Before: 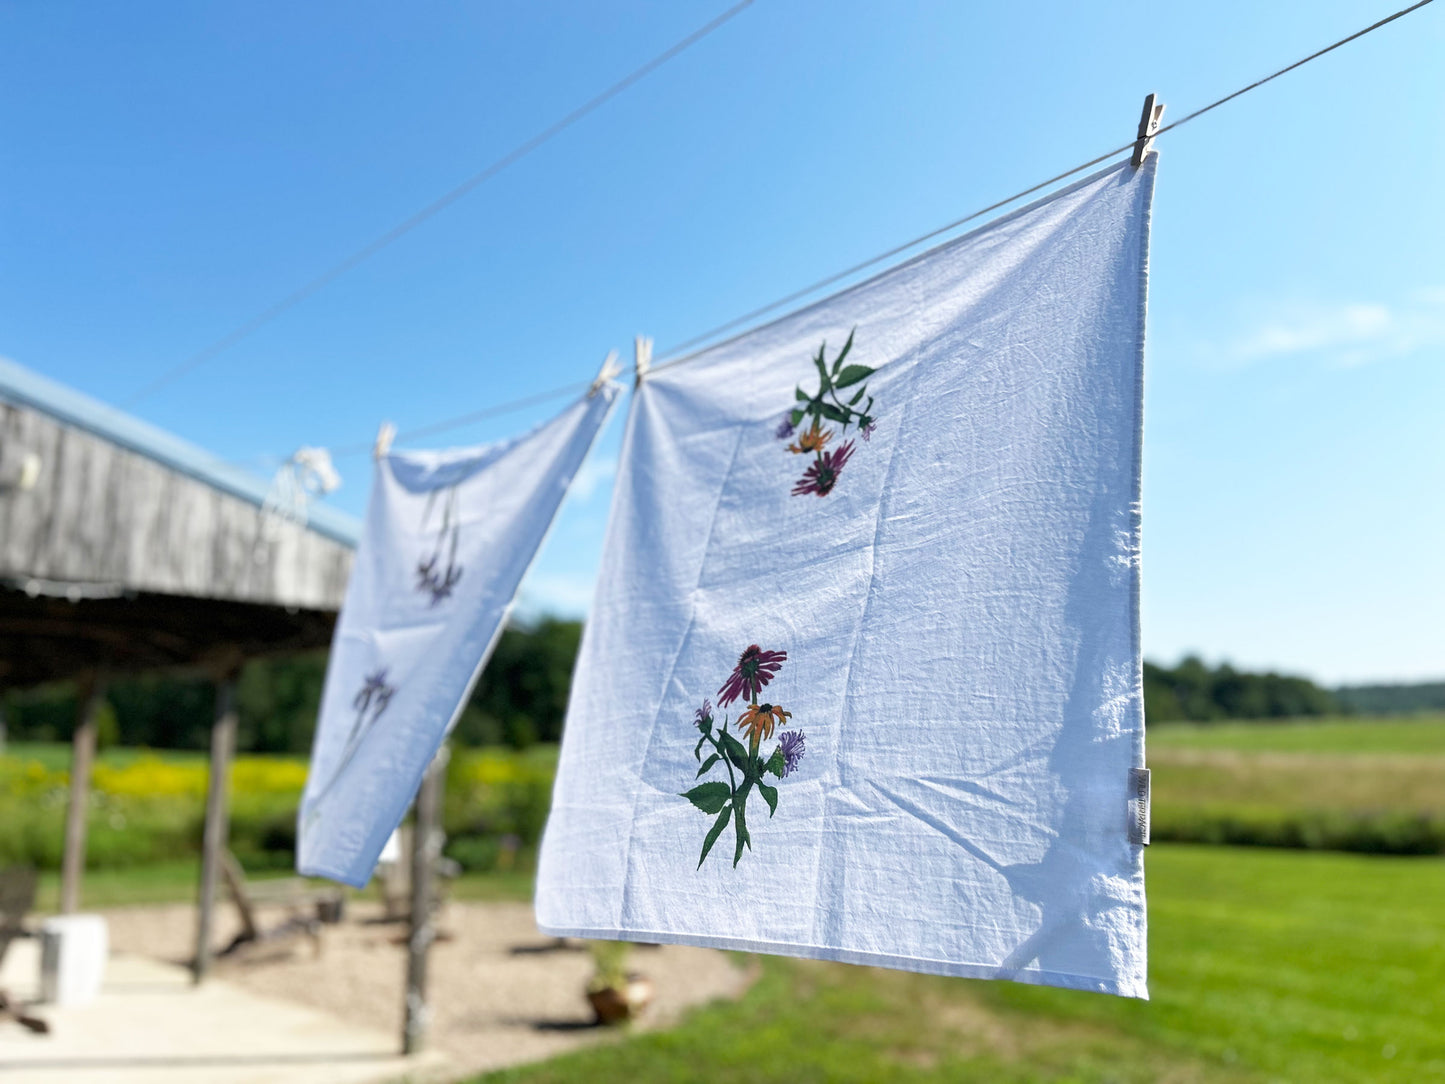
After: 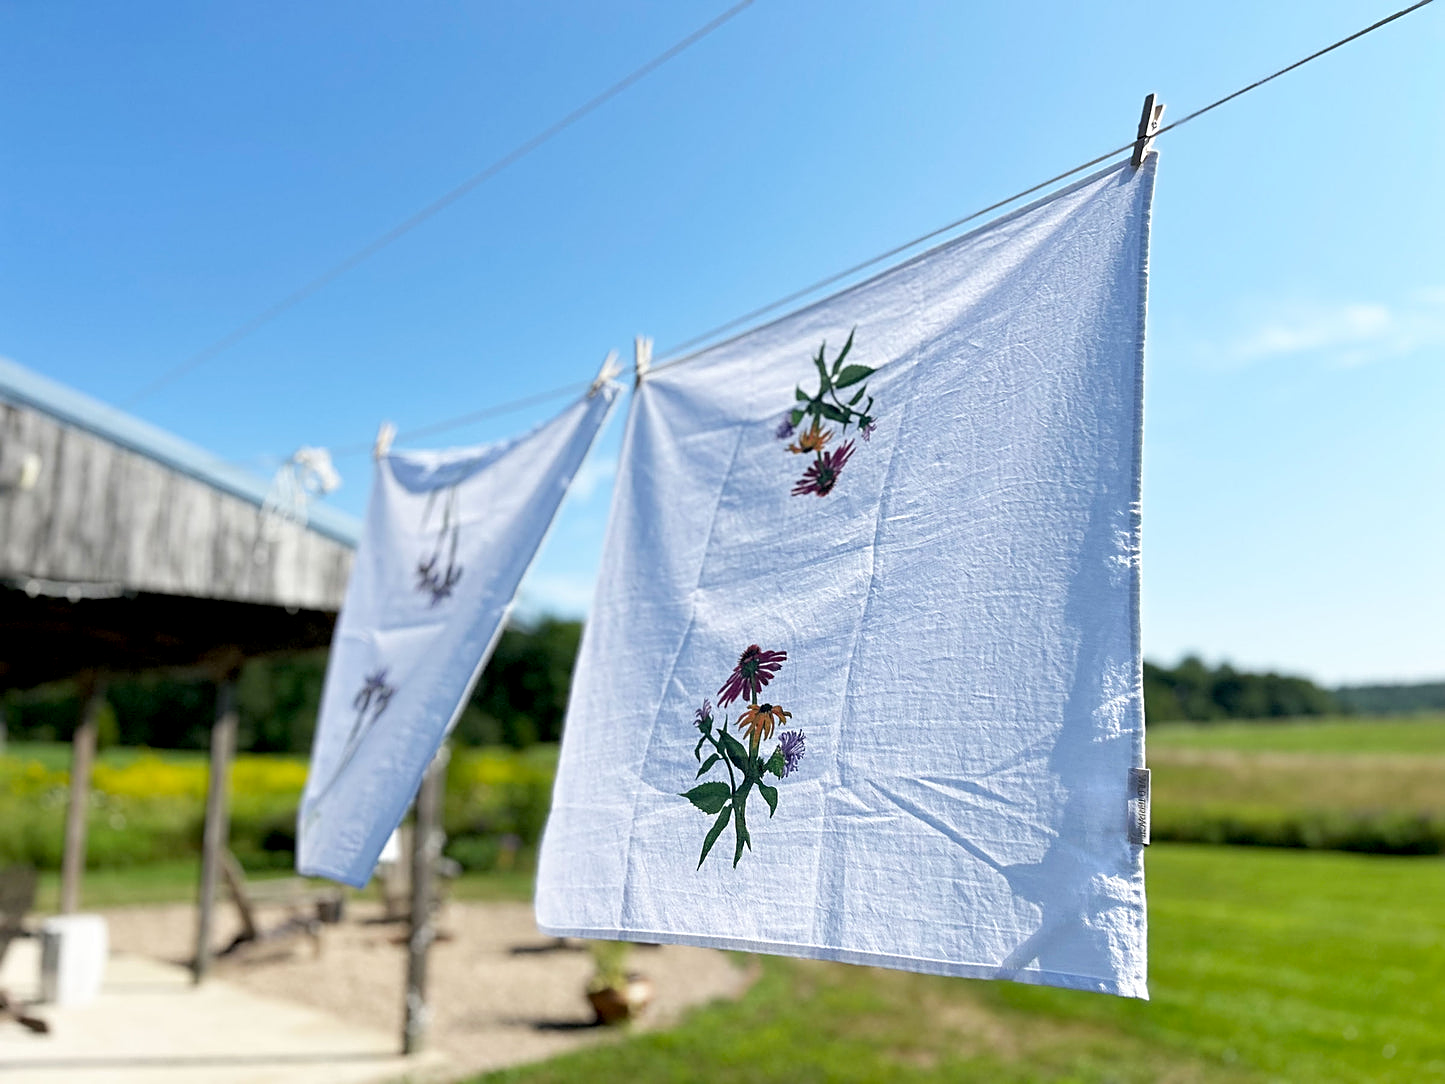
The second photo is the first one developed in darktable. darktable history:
exposure: black level correction 0.005, exposure 0.005 EV, compensate exposure bias true, compensate highlight preservation false
sharpen: amount 0.492
